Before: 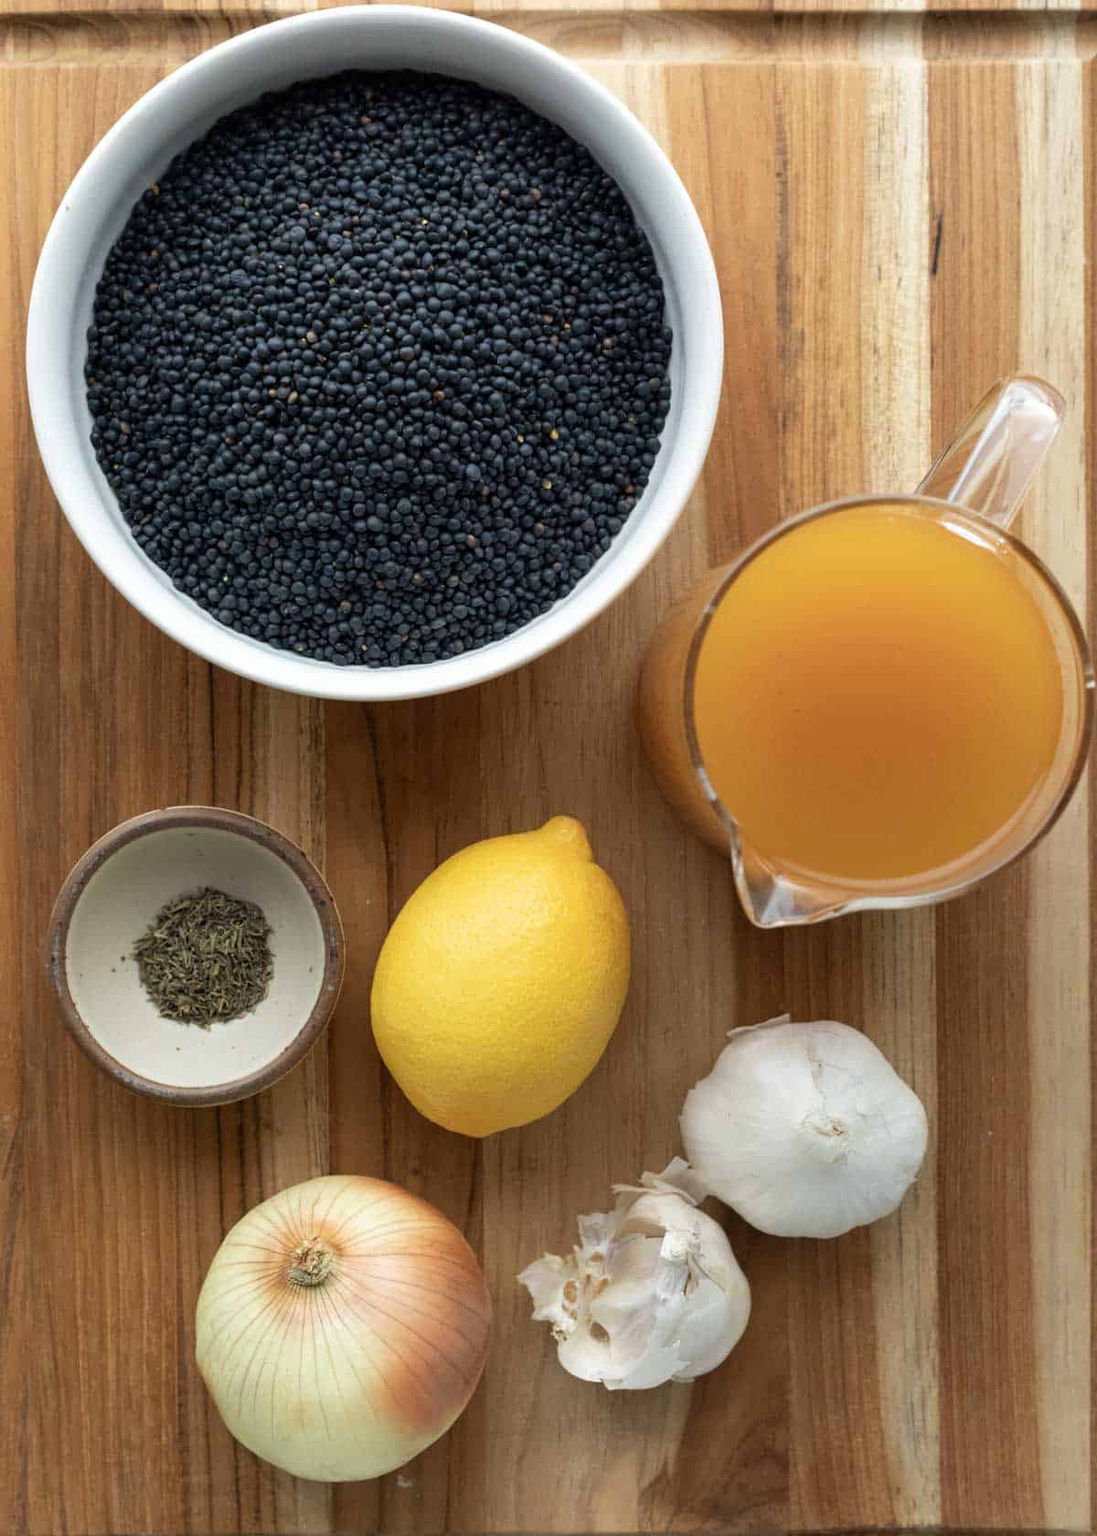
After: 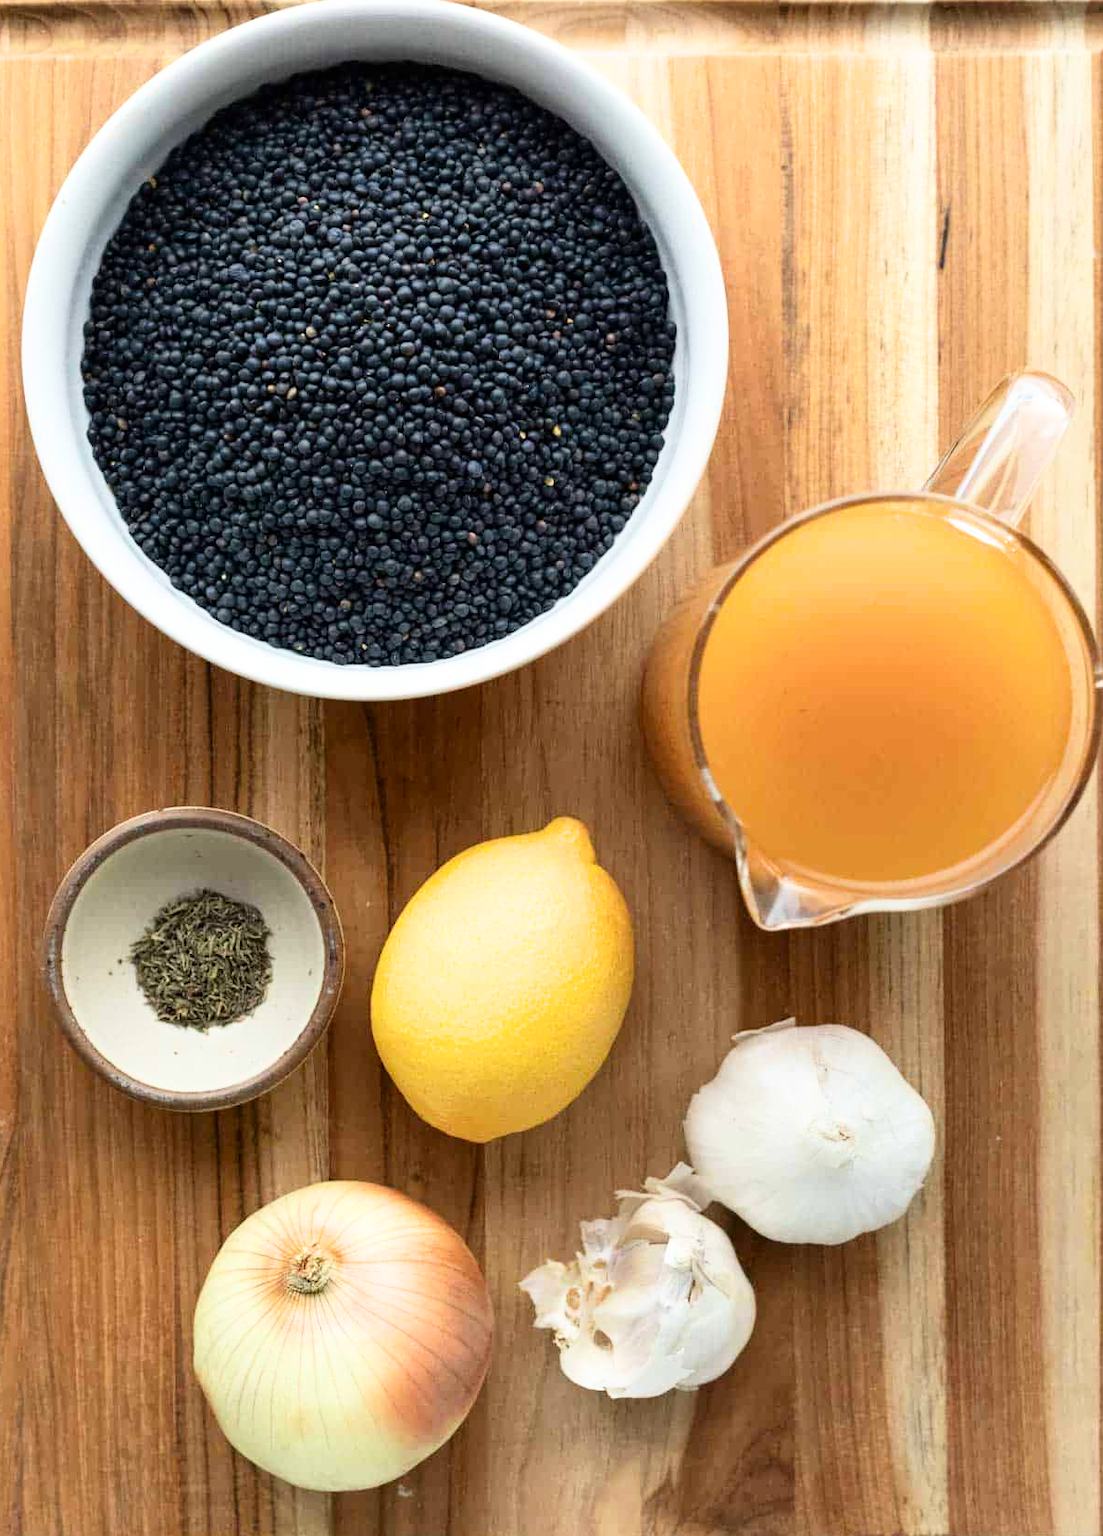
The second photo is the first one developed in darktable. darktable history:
filmic rgb: black relative exposure -11.35 EV, white relative exposure 3.23 EV, hardness 6.84
contrast brightness saturation: contrast 0.15, brightness -0.007, saturation 0.104
exposure: black level correction 0, exposure 0.703 EV, compensate highlight preservation false
crop: left 0.49%, top 0.632%, right 0.128%, bottom 0.606%
